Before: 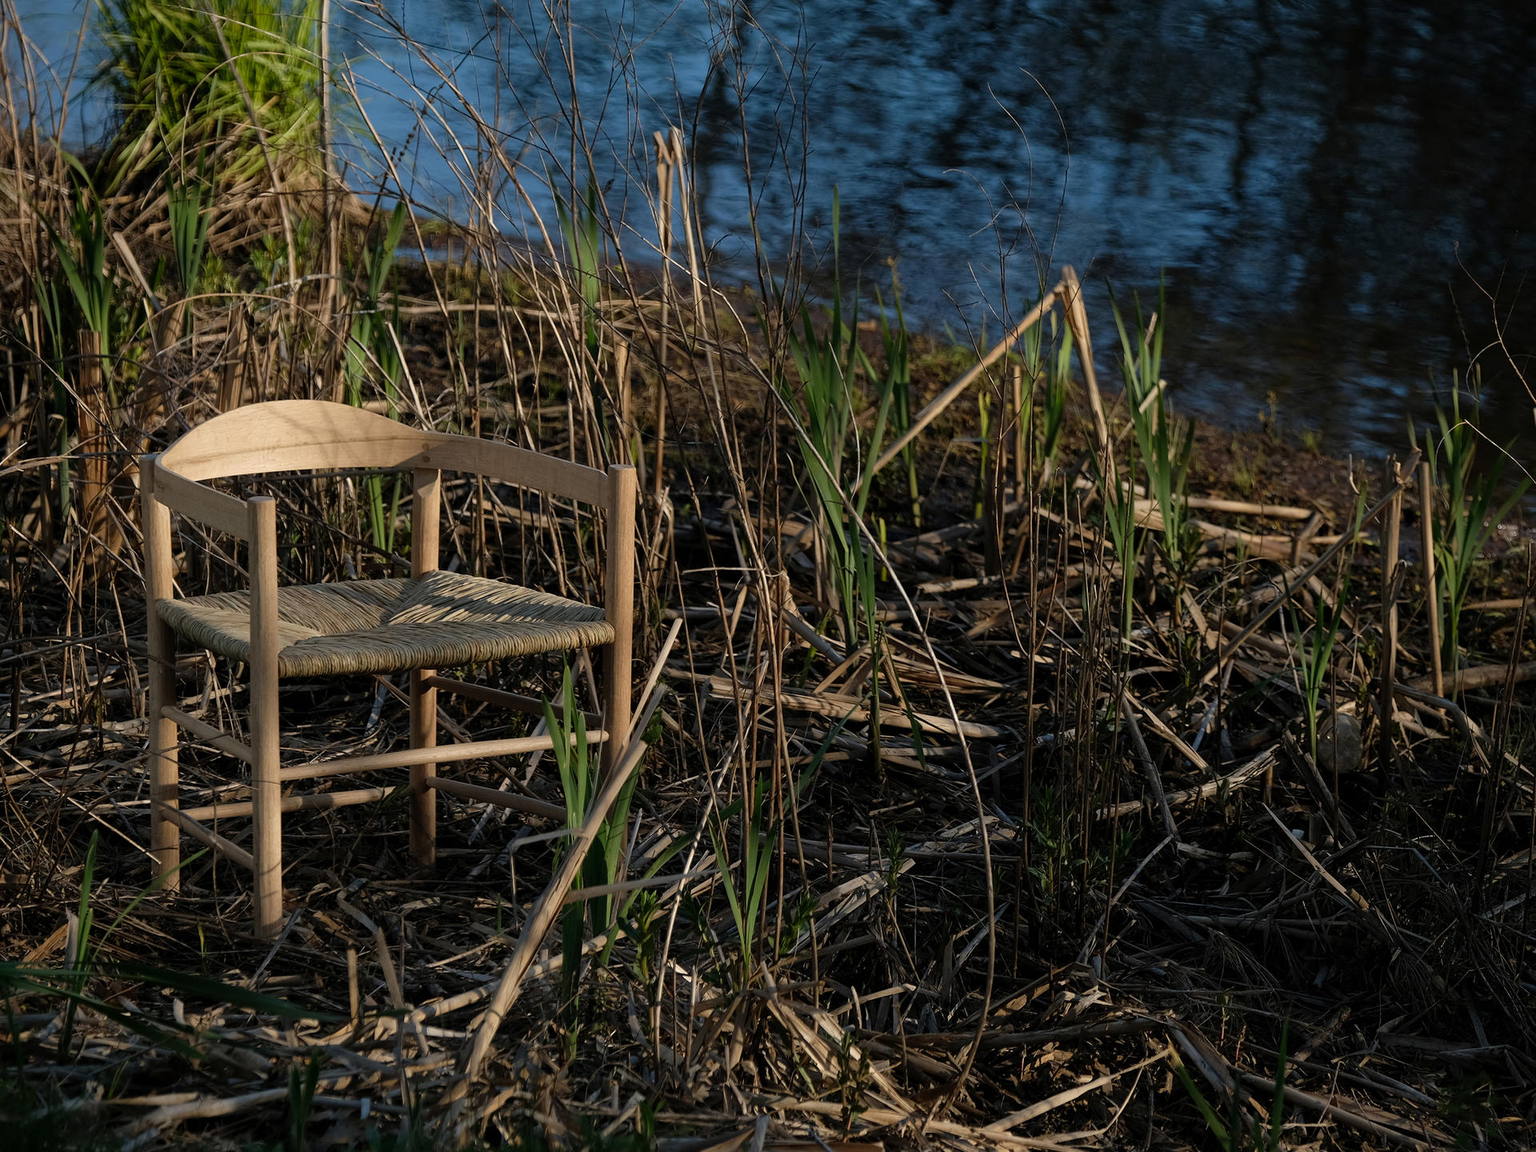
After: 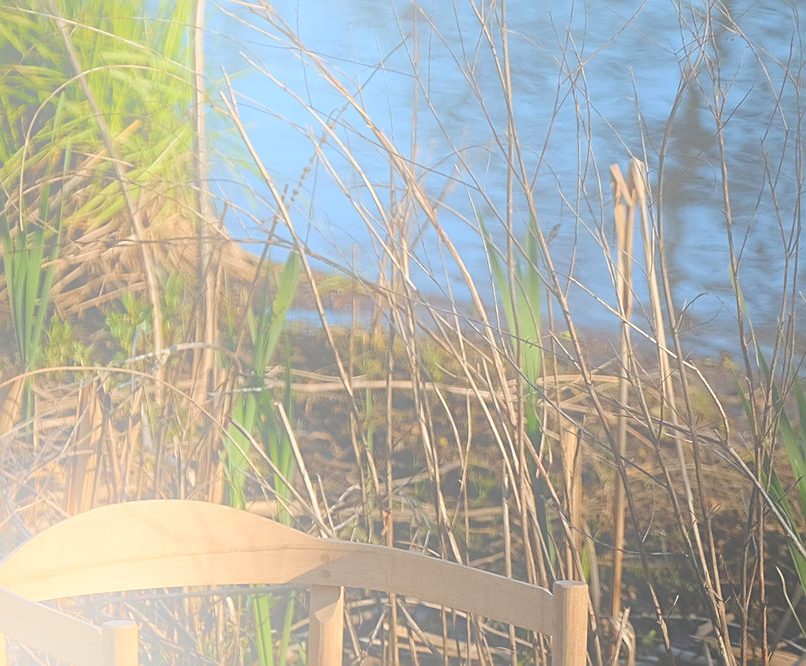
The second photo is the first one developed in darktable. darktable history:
crop and rotate: left 10.817%, top 0.062%, right 47.194%, bottom 53.626%
bloom: size 25%, threshold 5%, strength 90%
sharpen: on, module defaults
